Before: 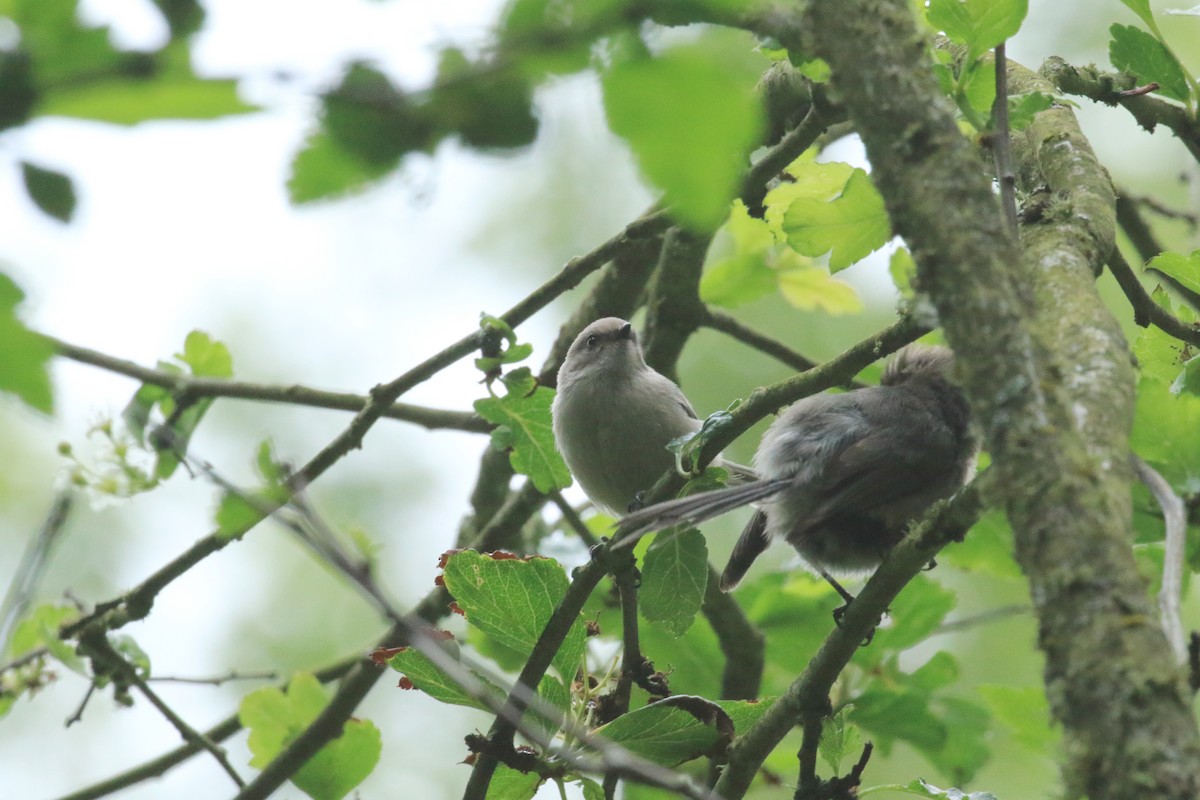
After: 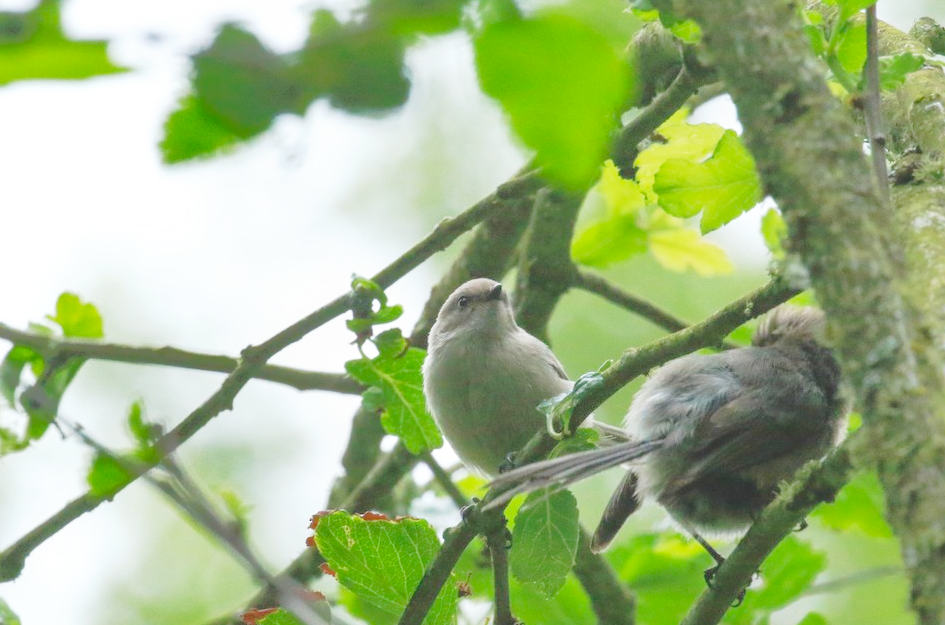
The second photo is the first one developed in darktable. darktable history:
base curve: curves: ch0 [(0, 0) (0.028, 0.03) (0.121, 0.232) (0.46, 0.748) (0.859, 0.968) (1, 1)], preserve colors none
color correction: saturation 0.98
tone equalizer: on, module defaults
crop and rotate: left 10.77%, top 5.1%, right 10.41%, bottom 16.76%
shadows and highlights: shadows 40, highlights -60
local contrast: detail 110%
contrast brightness saturation: brightness 0.09, saturation 0.19
